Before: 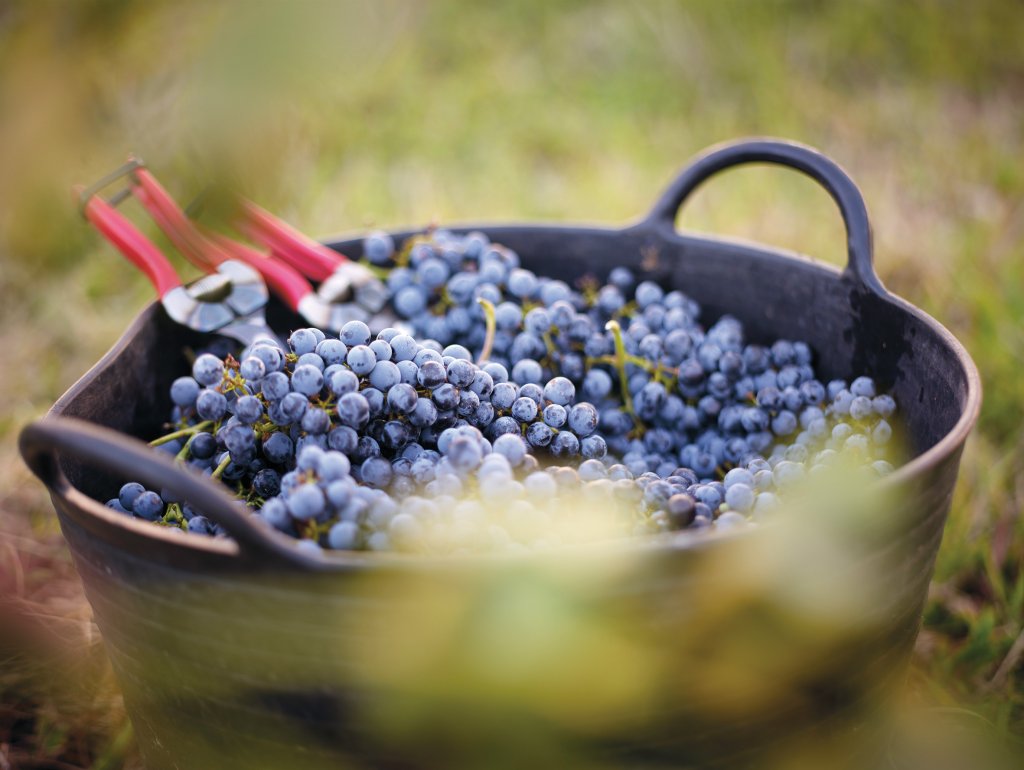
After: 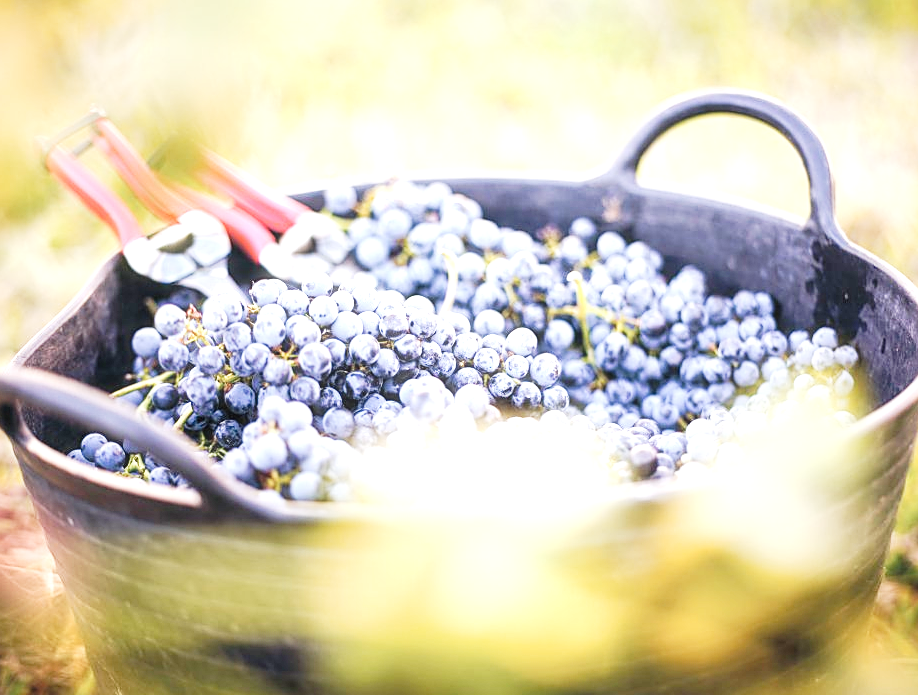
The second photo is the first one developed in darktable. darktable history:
base curve: preserve colors none
crop: left 3.757%, top 6.458%, right 6.512%, bottom 3.173%
sharpen: on, module defaults
exposure: black level correction 0.001, exposure 1.737 EV, compensate highlight preservation false
local contrast: on, module defaults
haze removal: strength -0.094, adaptive false
tone curve: curves: ch0 [(0, 0.005) (0.103, 0.081) (0.196, 0.197) (0.391, 0.469) (0.491, 0.585) (0.638, 0.751) (0.822, 0.886) (0.997, 0.959)]; ch1 [(0, 0) (0.172, 0.123) (0.324, 0.253) (0.396, 0.388) (0.474, 0.479) (0.499, 0.498) (0.529, 0.528) (0.579, 0.614) (0.633, 0.677) (0.812, 0.856) (1, 1)]; ch2 [(0, 0) (0.411, 0.424) (0.459, 0.478) (0.5, 0.501) (0.517, 0.526) (0.553, 0.583) (0.609, 0.646) (0.708, 0.768) (0.839, 0.916) (1, 1)], preserve colors none
